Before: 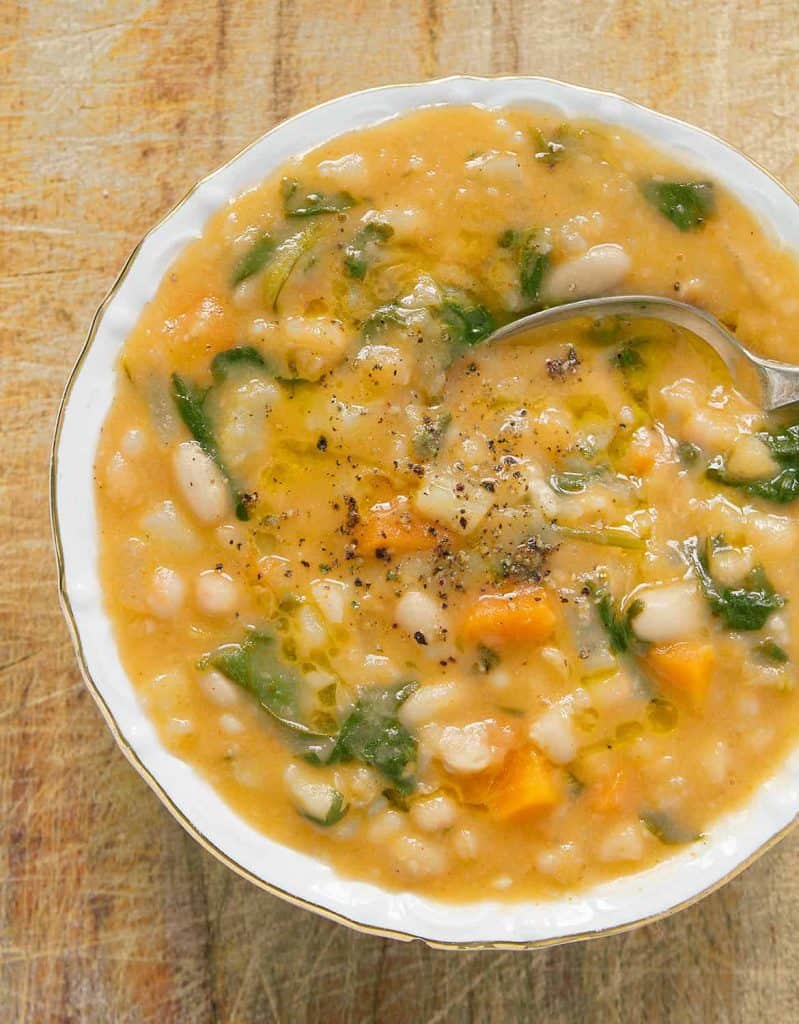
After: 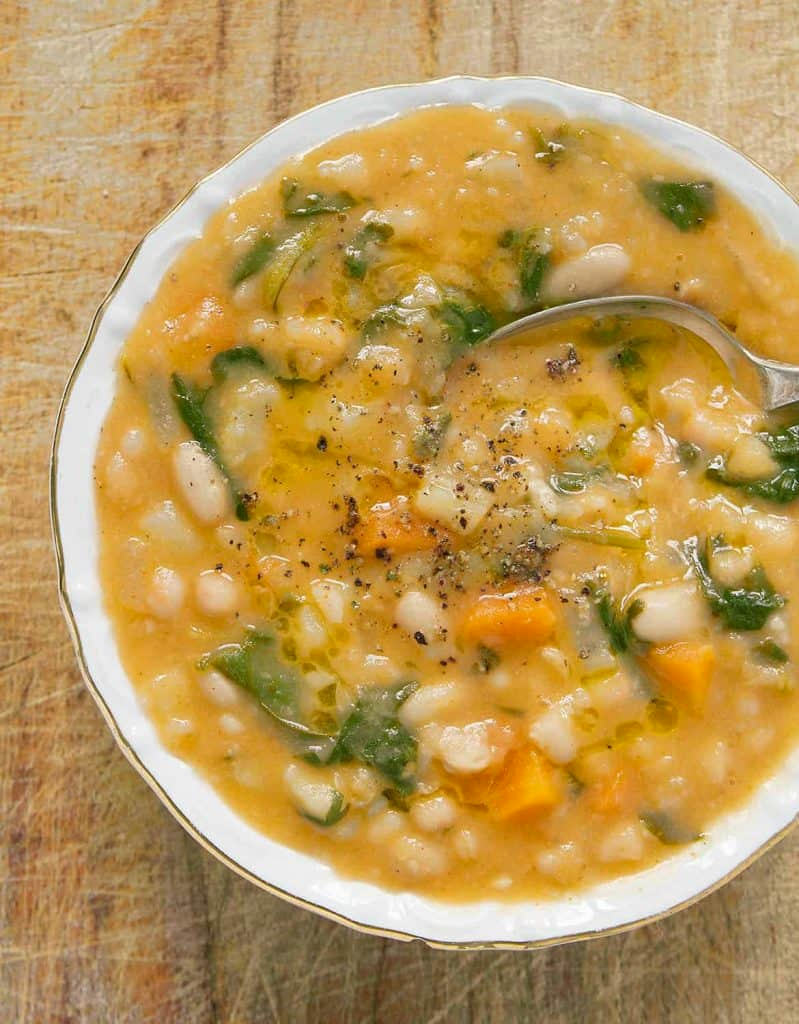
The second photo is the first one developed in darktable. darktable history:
shadows and highlights: shadows -88.03, highlights -35.45, shadows color adjustment 99.15%, highlights color adjustment 0%, soften with gaussian
